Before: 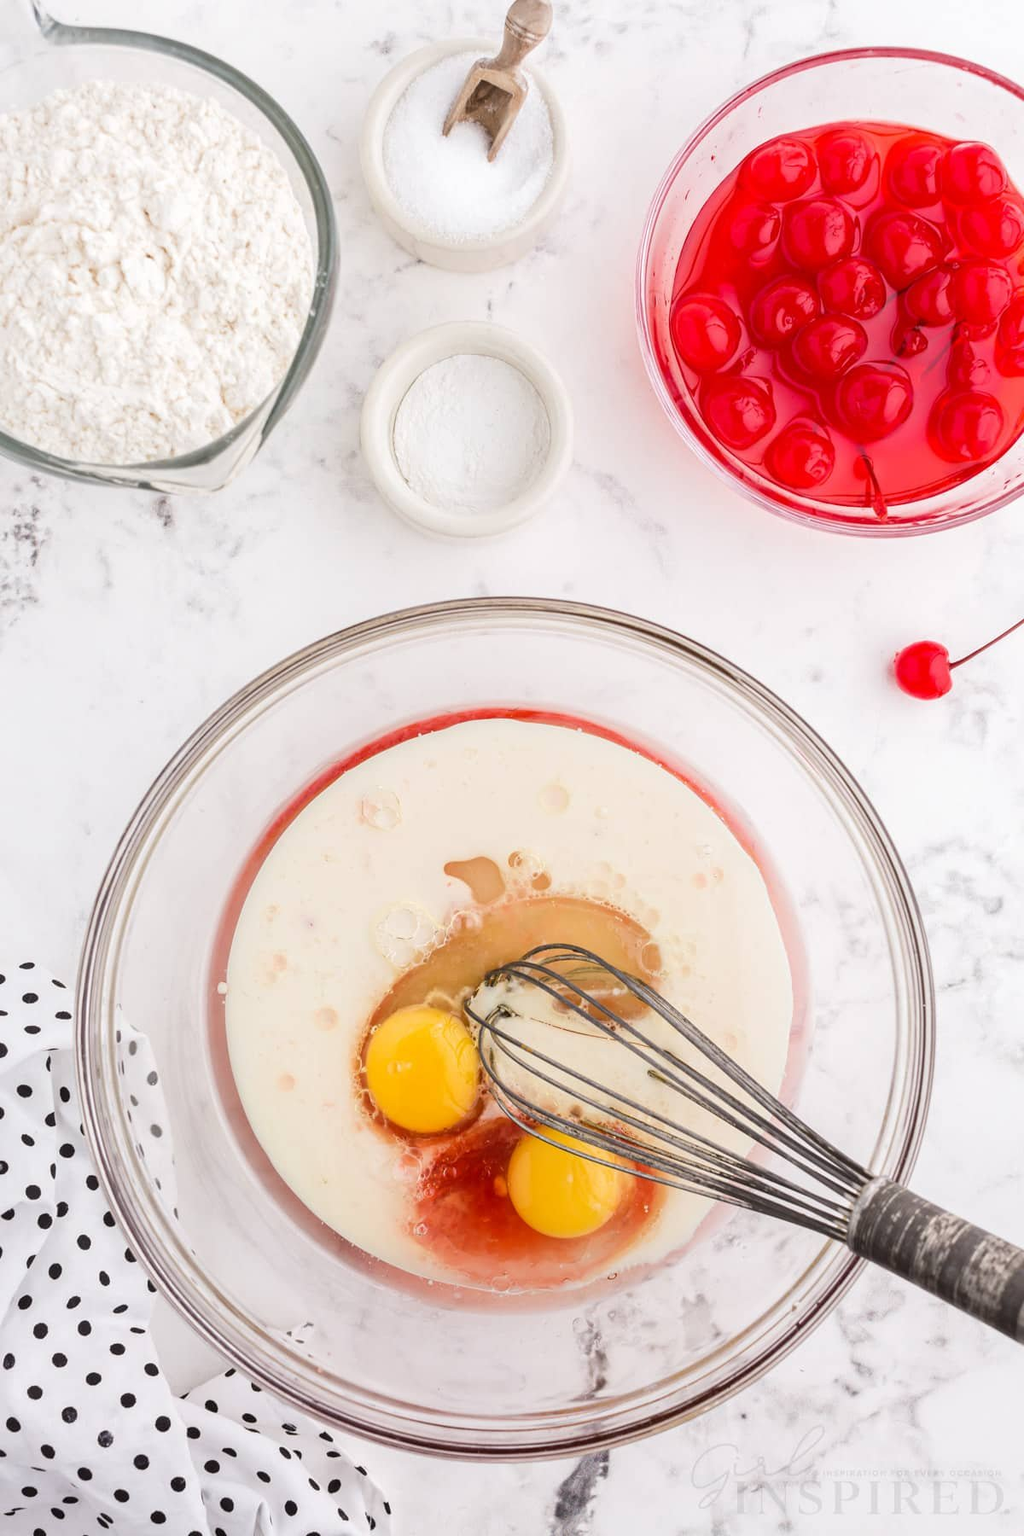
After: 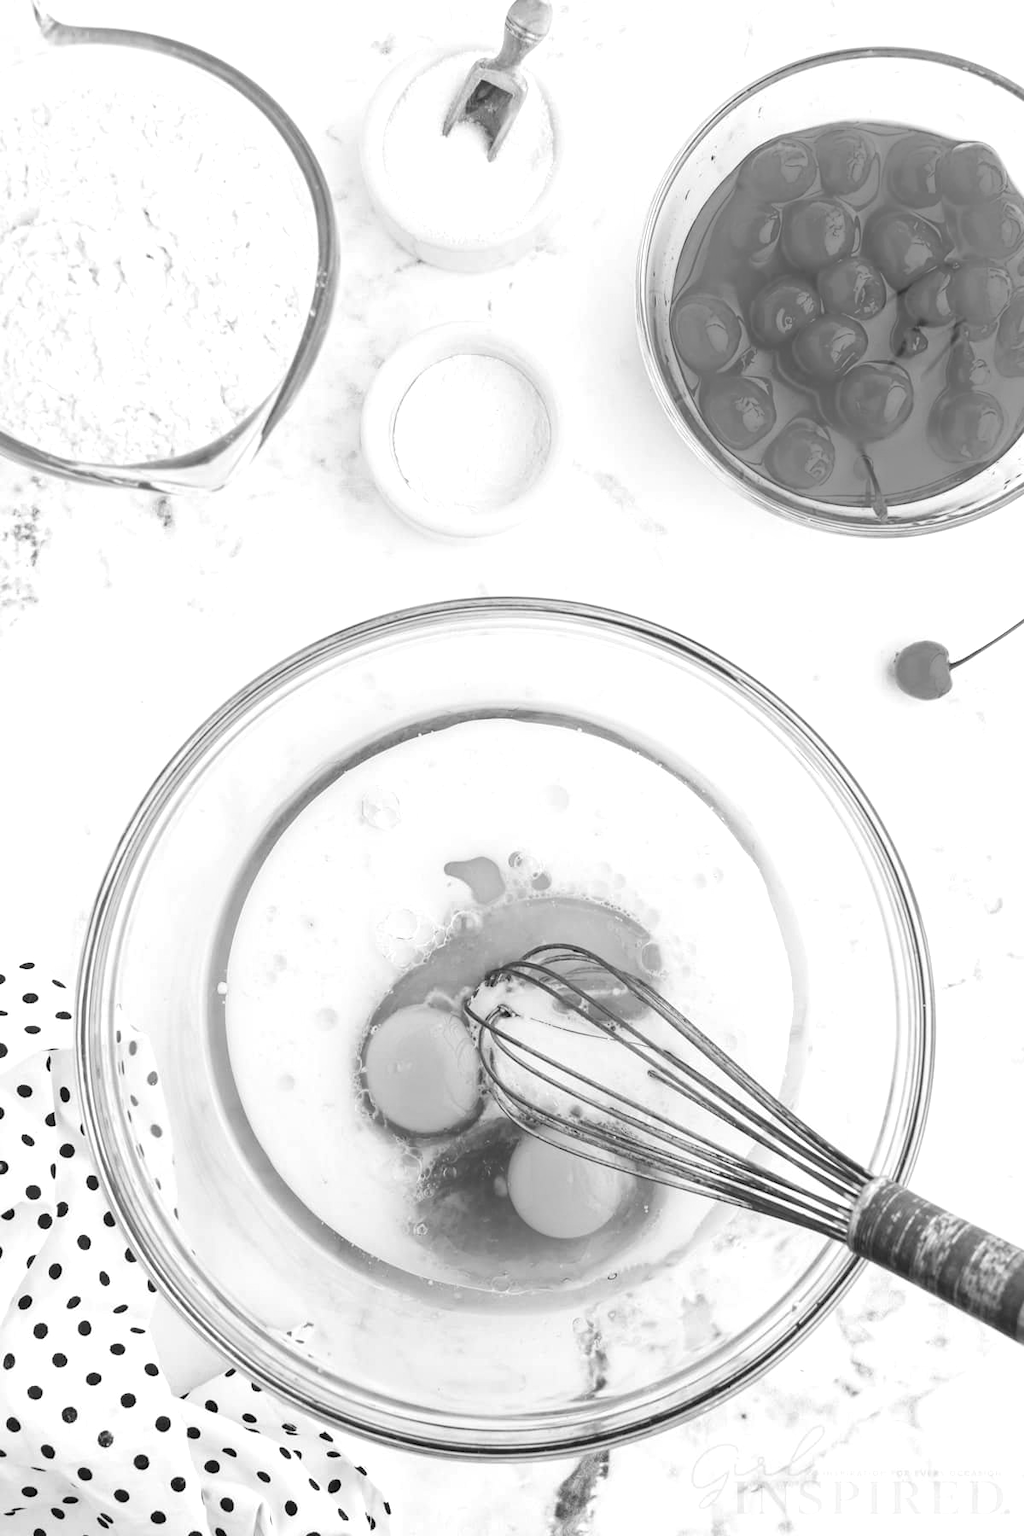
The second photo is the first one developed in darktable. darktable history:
color balance: on, module defaults
exposure: exposure 0.556 EV, compensate highlight preservation false
monochrome: a 14.95, b -89.96
